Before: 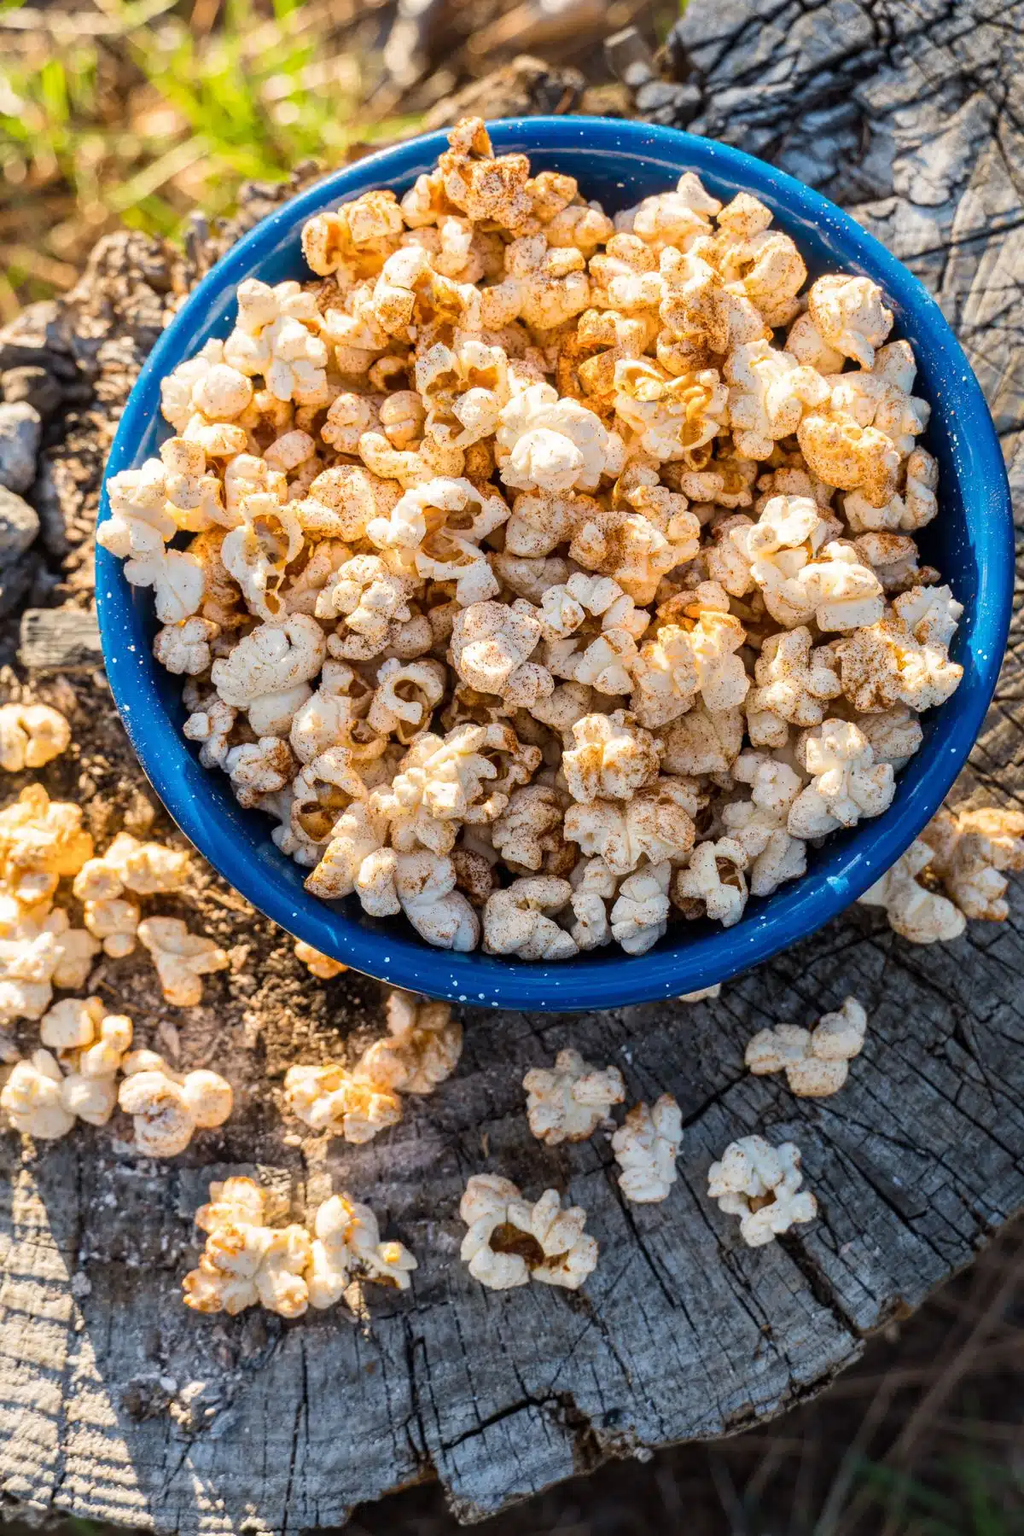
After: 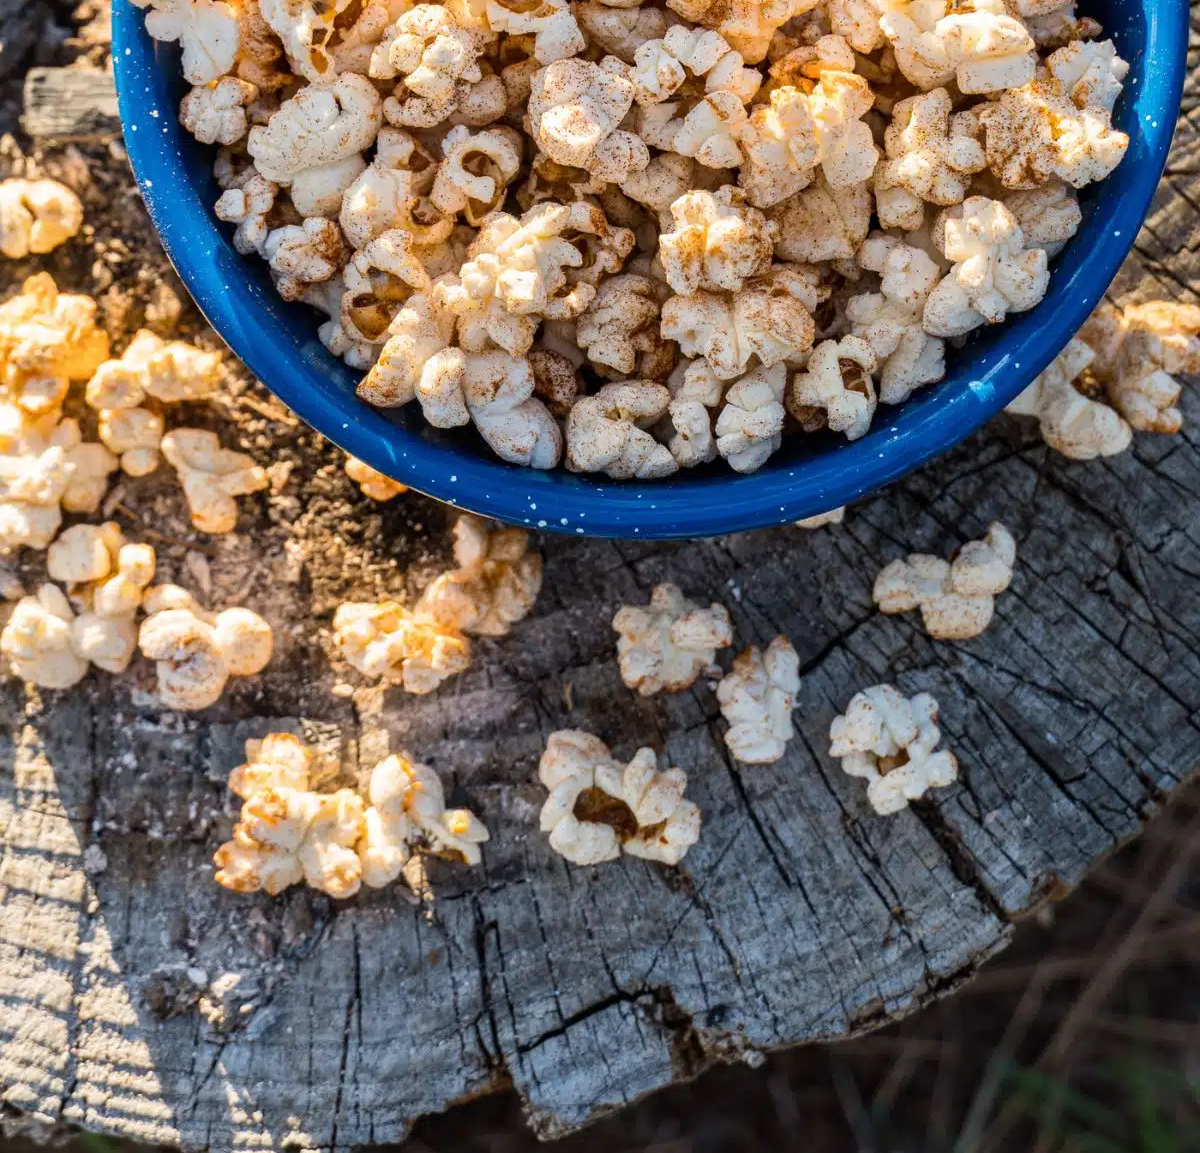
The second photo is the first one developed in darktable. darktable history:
crop and rotate: top 35.895%
